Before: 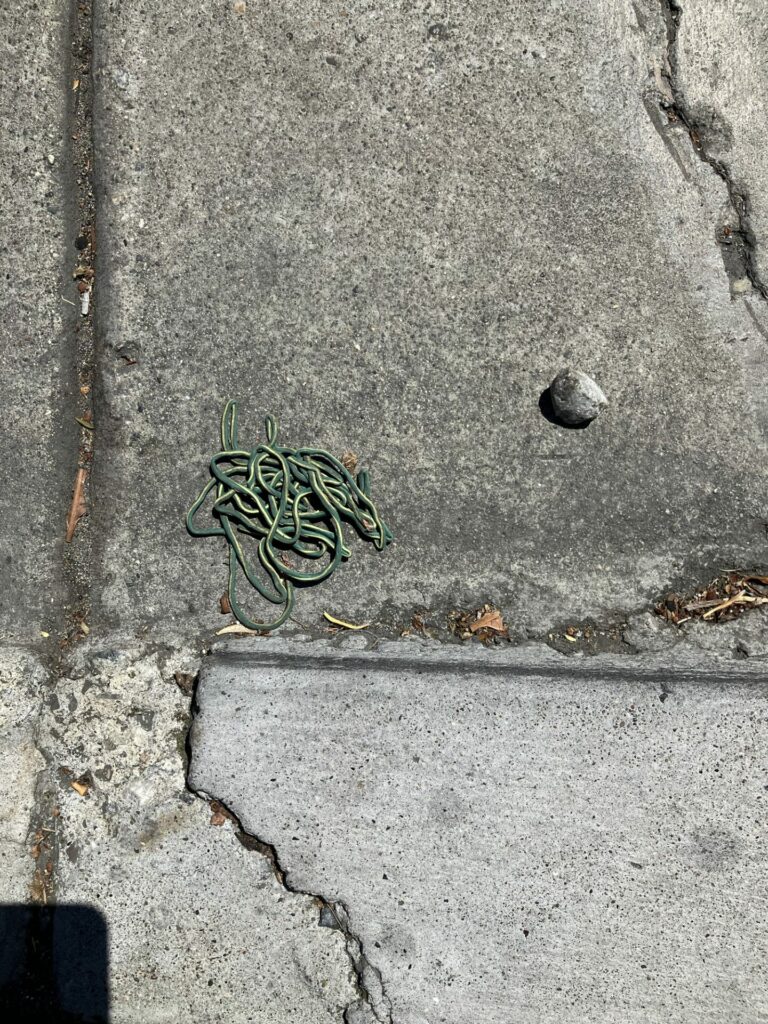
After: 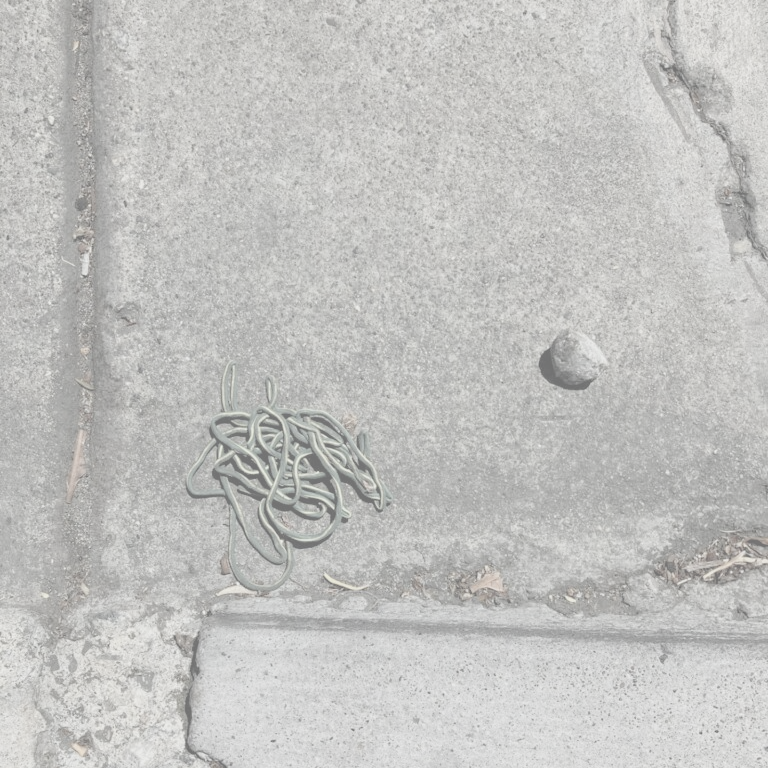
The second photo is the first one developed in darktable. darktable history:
crop: top 3.857%, bottom 21.132%
contrast brightness saturation: contrast -0.32, brightness 0.75, saturation -0.78
